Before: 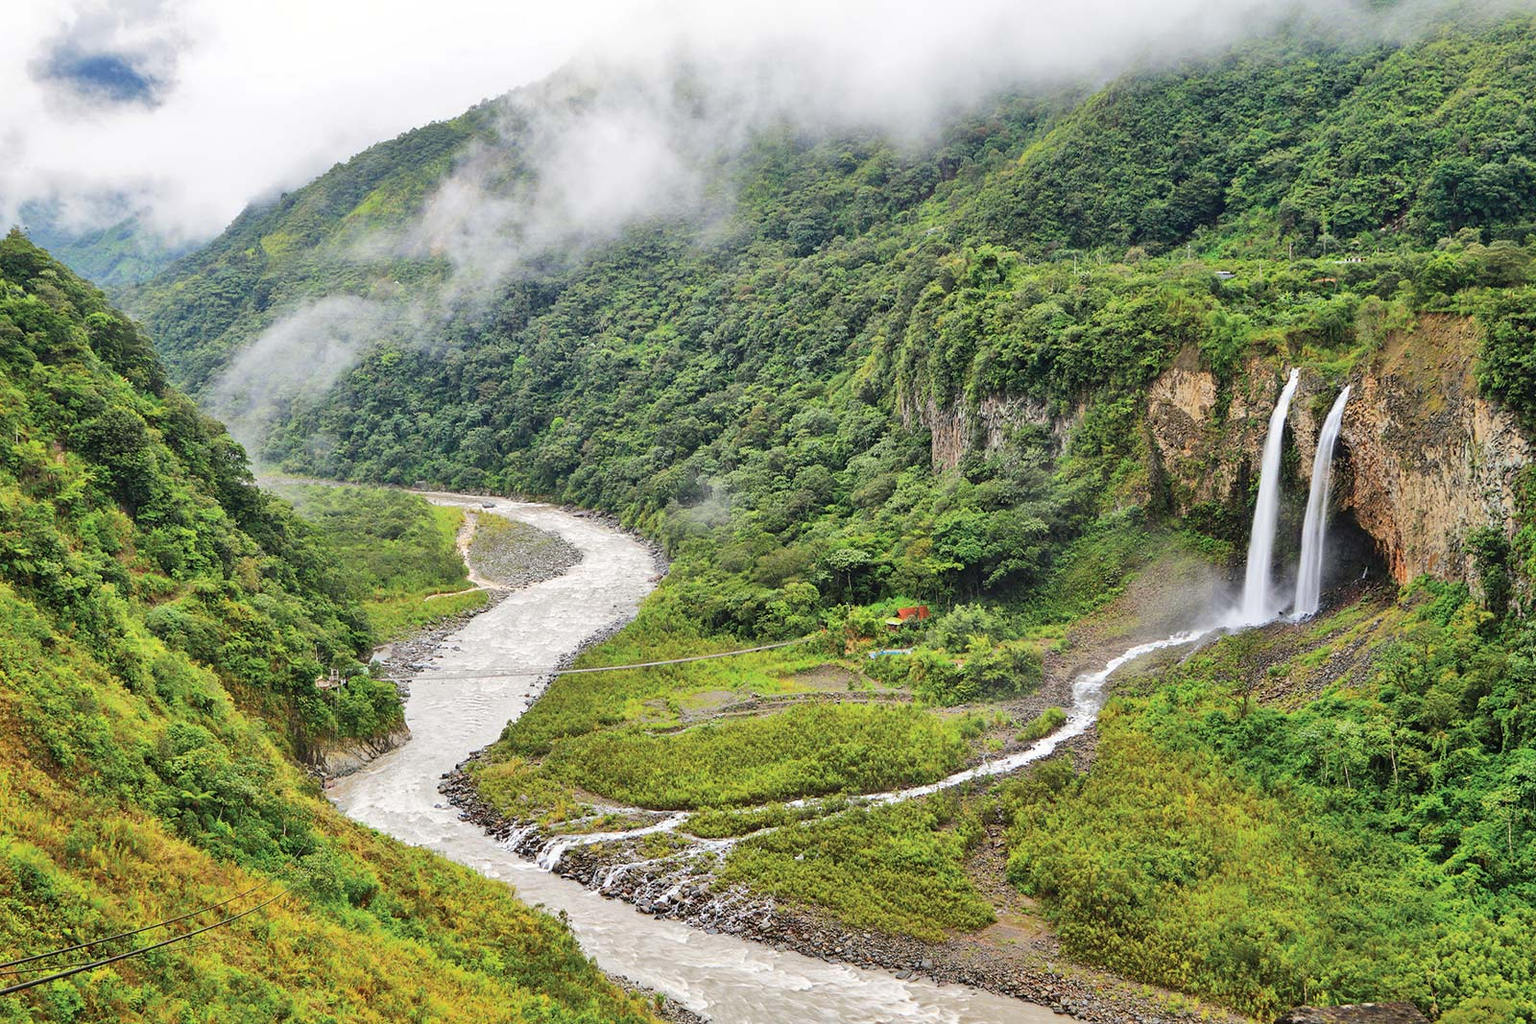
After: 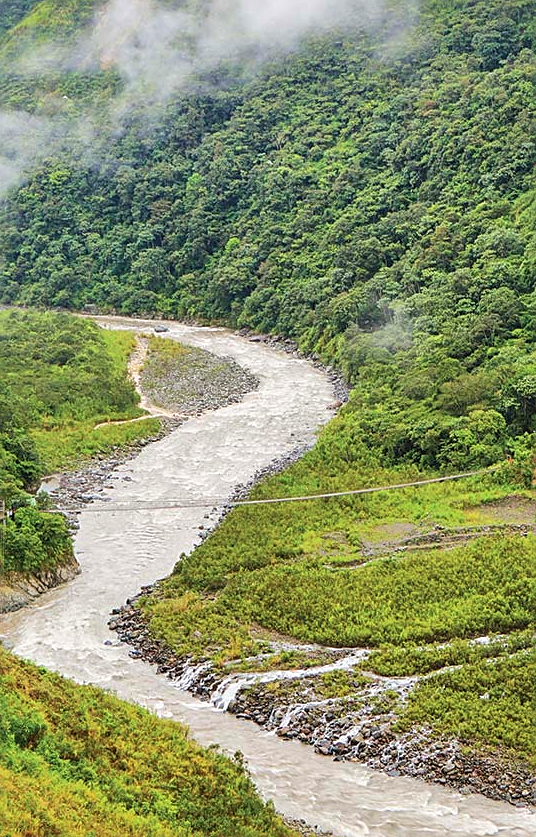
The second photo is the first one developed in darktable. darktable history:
velvia: on, module defaults
crop and rotate: left 21.77%, top 18.528%, right 44.676%, bottom 2.997%
sharpen: on, module defaults
local contrast: detail 110%
